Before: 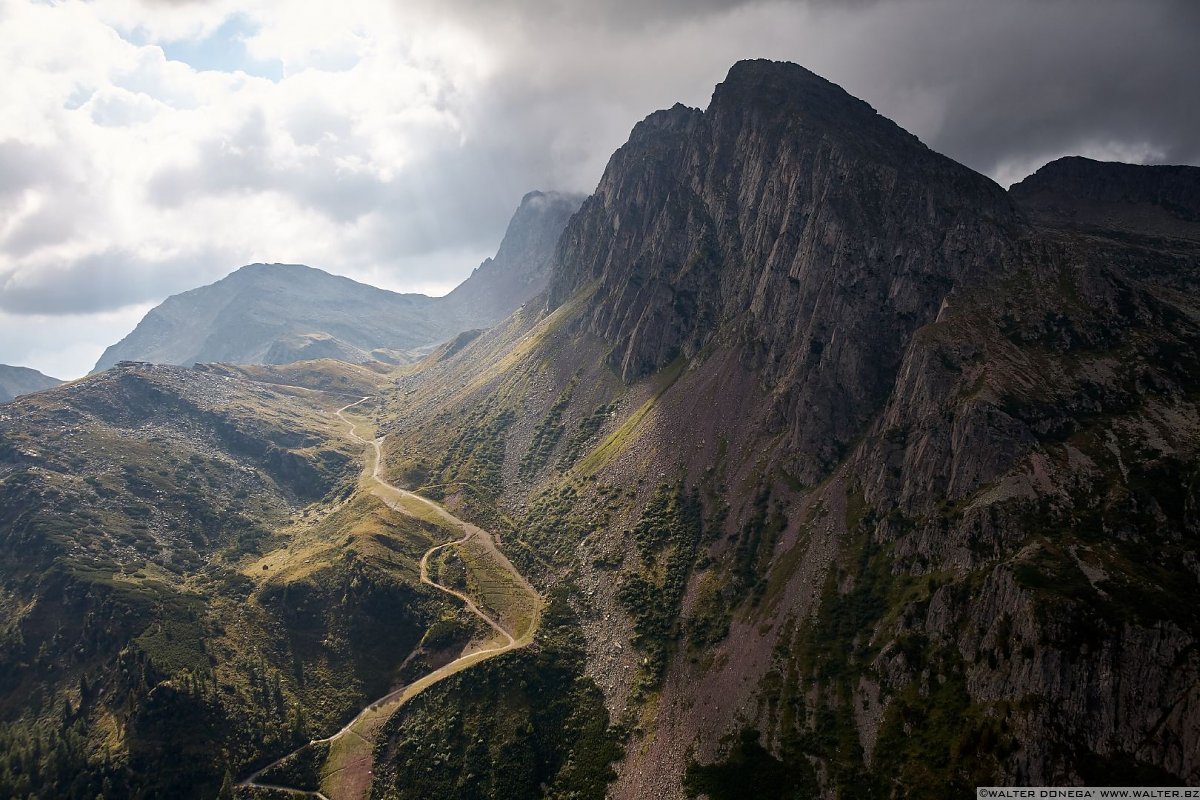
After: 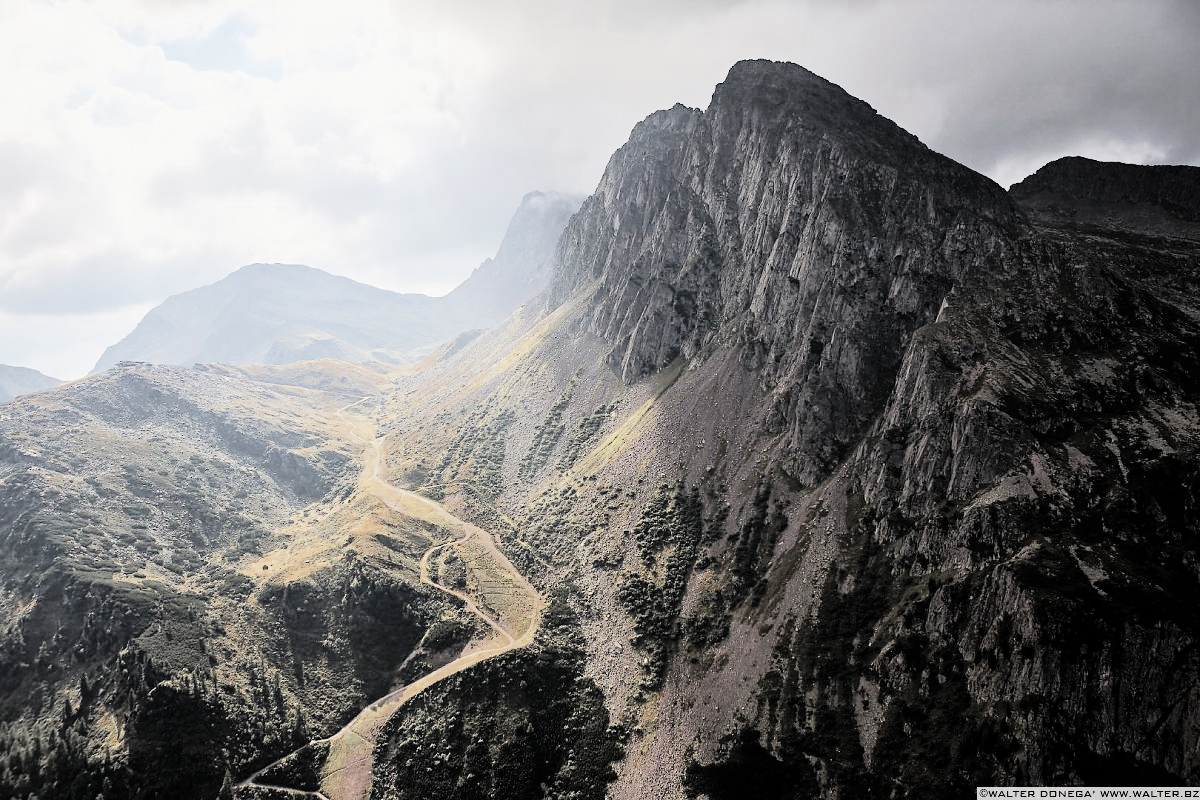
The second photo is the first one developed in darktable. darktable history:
filmic rgb: middle gray luminance 21.87%, black relative exposure -14.01 EV, white relative exposure 2.97 EV, threshold 5.98 EV, target black luminance 0%, hardness 8.81, latitude 60.06%, contrast 1.208, highlights saturation mix 4.95%, shadows ↔ highlights balance 42.4%, enable highlight reconstruction true
color zones: curves: ch0 [(0.11, 0.396) (0.195, 0.36) (0.25, 0.5) (0.303, 0.412) (0.357, 0.544) (0.75, 0.5) (0.967, 0.328)]; ch1 [(0, 0.468) (0.112, 0.512) (0.202, 0.6) (0.25, 0.5) (0.307, 0.352) (0.357, 0.544) (0.75, 0.5) (0.963, 0.524)]
tone equalizer: -7 EV 0.155 EV, -6 EV 0.619 EV, -5 EV 1.17 EV, -4 EV 1.3 EV, -3 EV 1.14 EV, -2 EV 0.6 EV, -1 EV 0.165 EV, edges refinement/feathering 500, mask exposure compensation -1.57 EV, preserve details no
contrast brightness saturation: brightness 0.183, saturation -0.513
